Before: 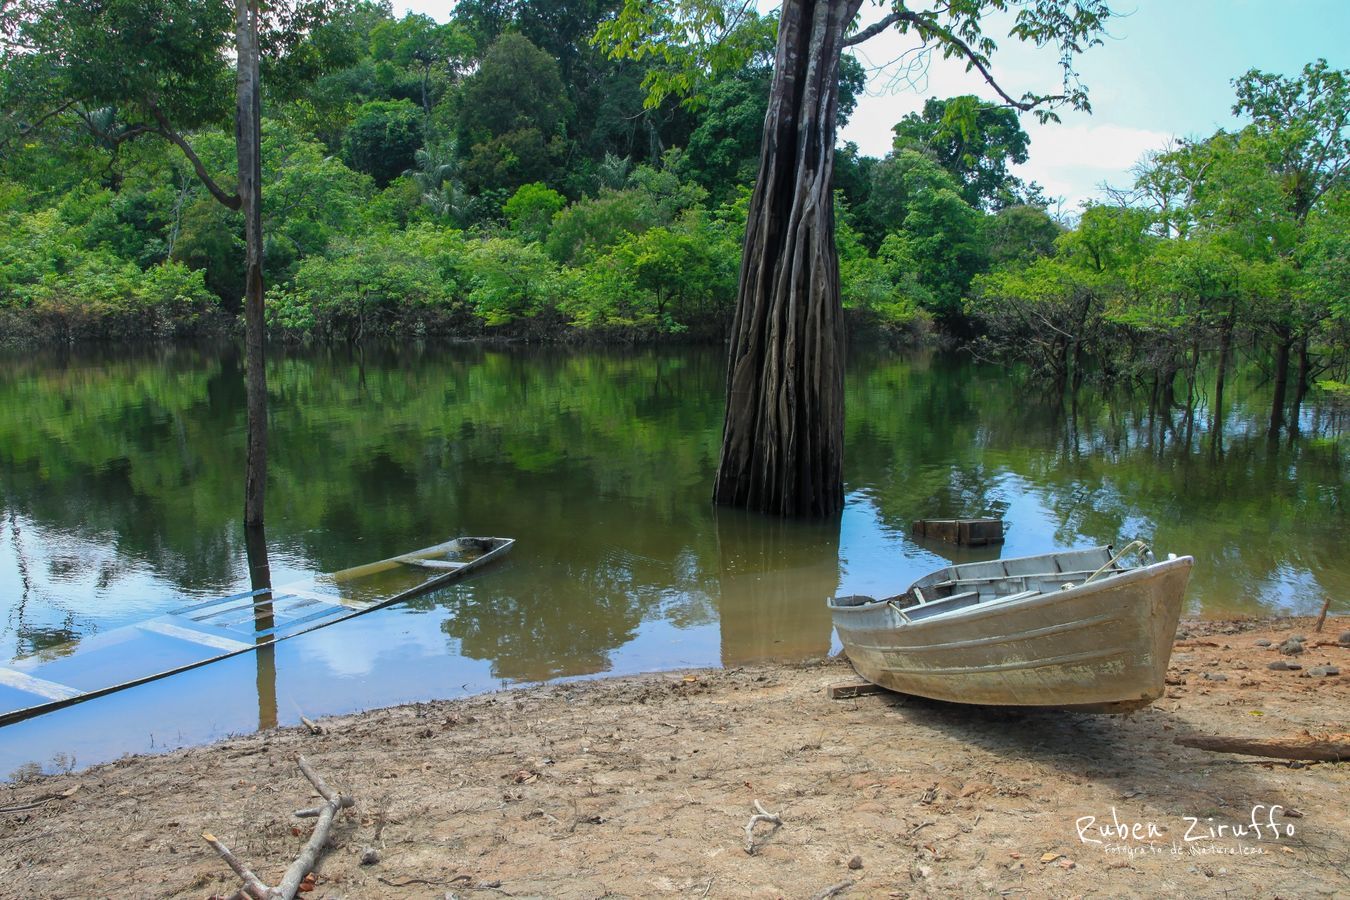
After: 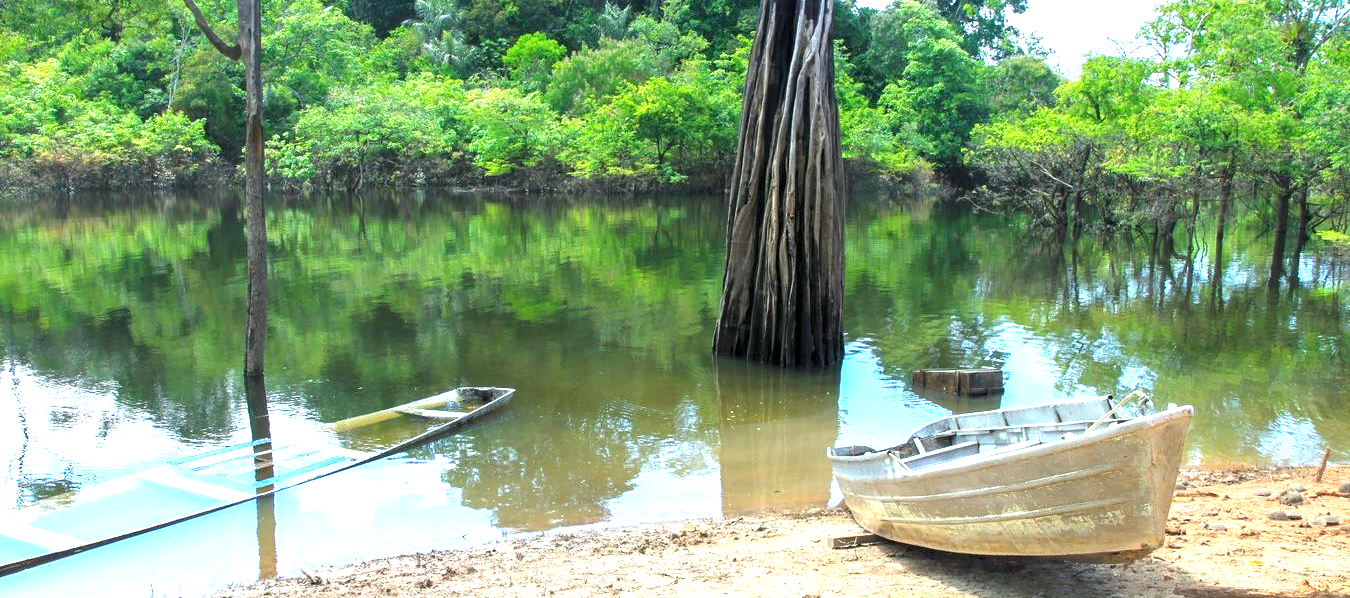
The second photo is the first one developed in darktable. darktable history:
exposure: black level correction 0.001, exposure 1.735 EV, compensate highlight preservation false
crop: top 16.727%, bottom 16.727%
